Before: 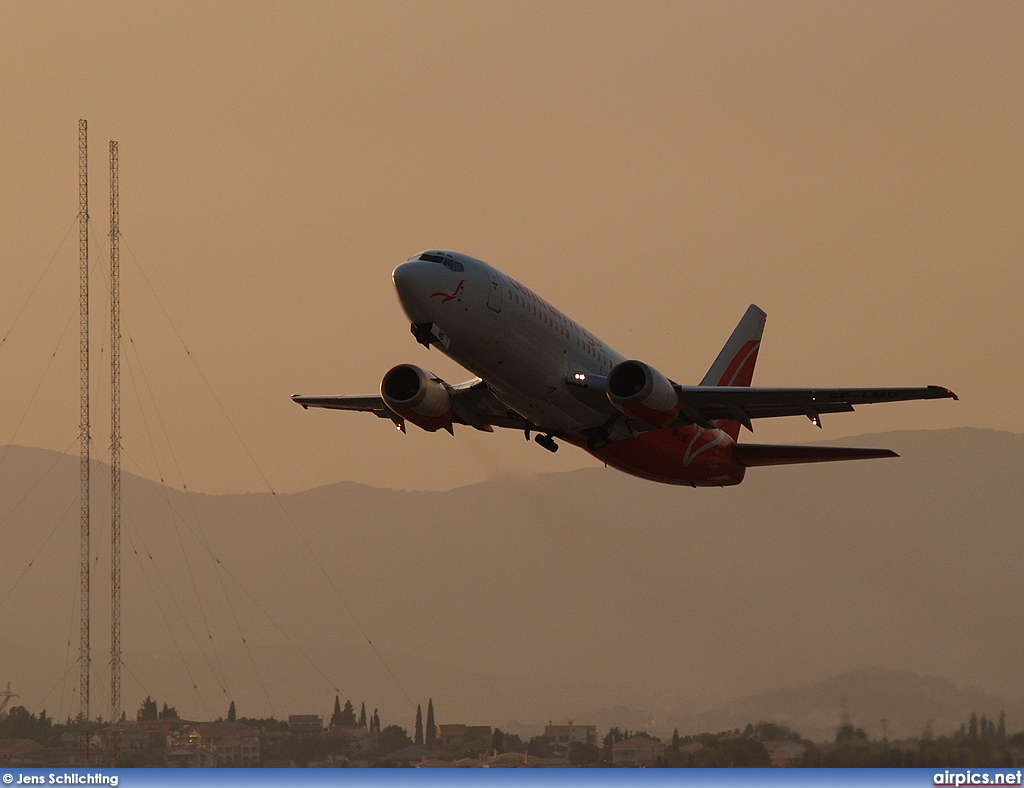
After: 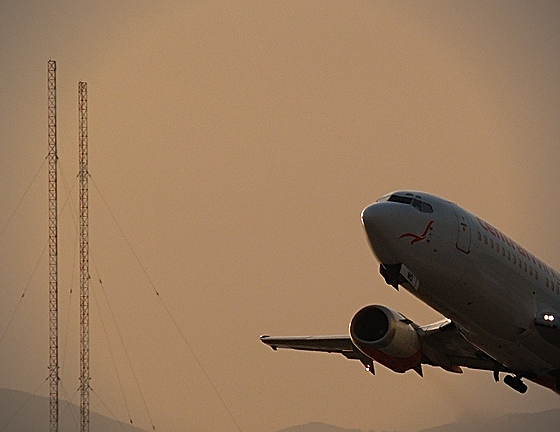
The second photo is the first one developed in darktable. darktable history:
sharpen: on, module defaults
vignetting: fall-off start 79.88%
crop and rotate: left 3.047%, top 7.509%, right 42.236%, bottom 37.598%
